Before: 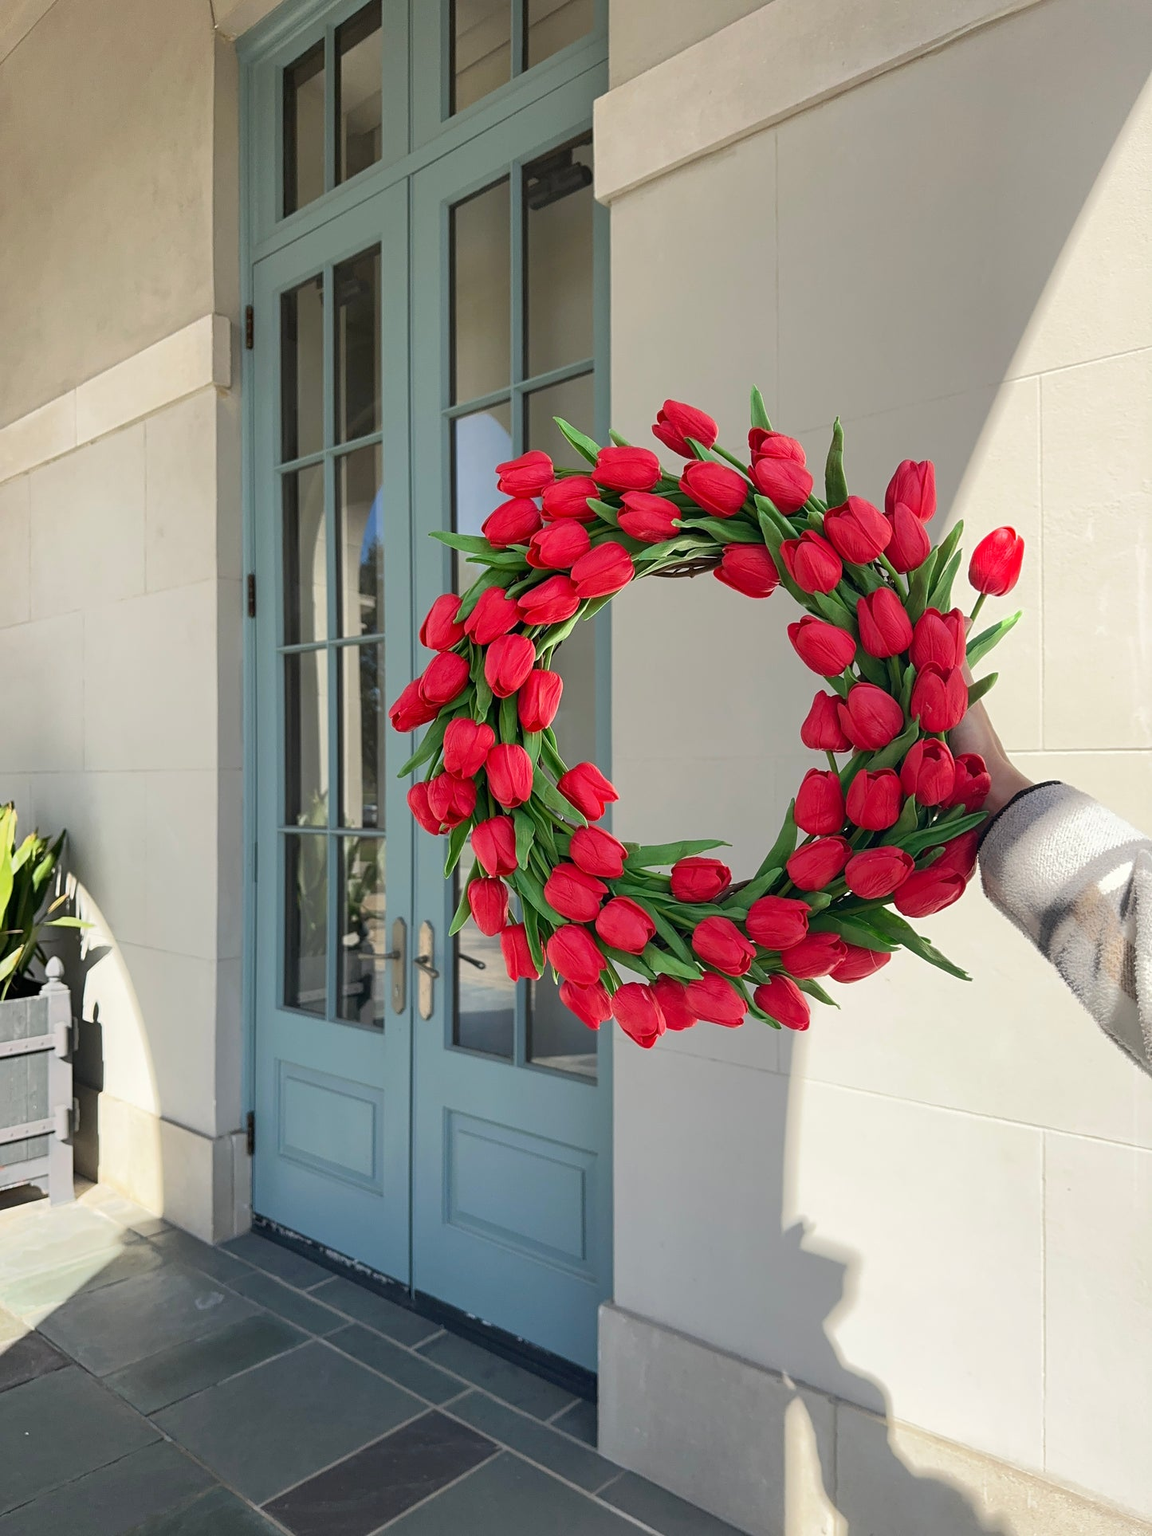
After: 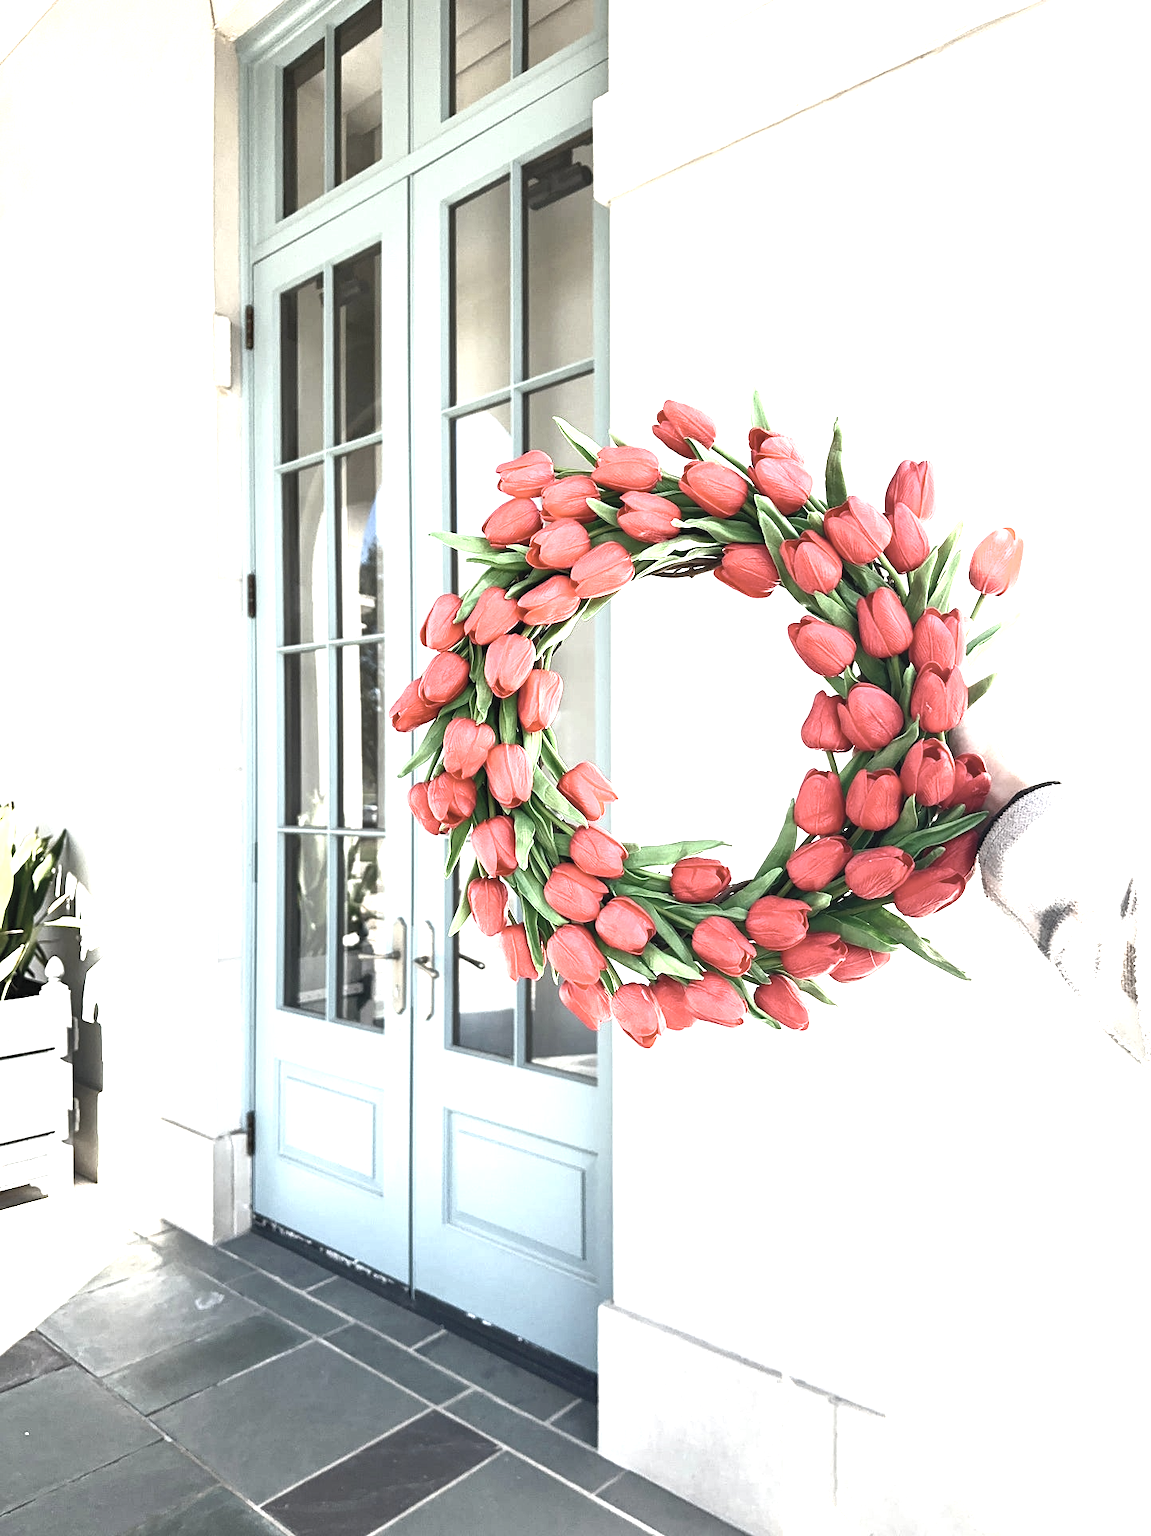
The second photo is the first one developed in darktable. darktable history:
contrast brightness saturation: contrast 0.565, brightness 0.57, saturation -0.34
levels: levels [0, 0.394, 0.787]
